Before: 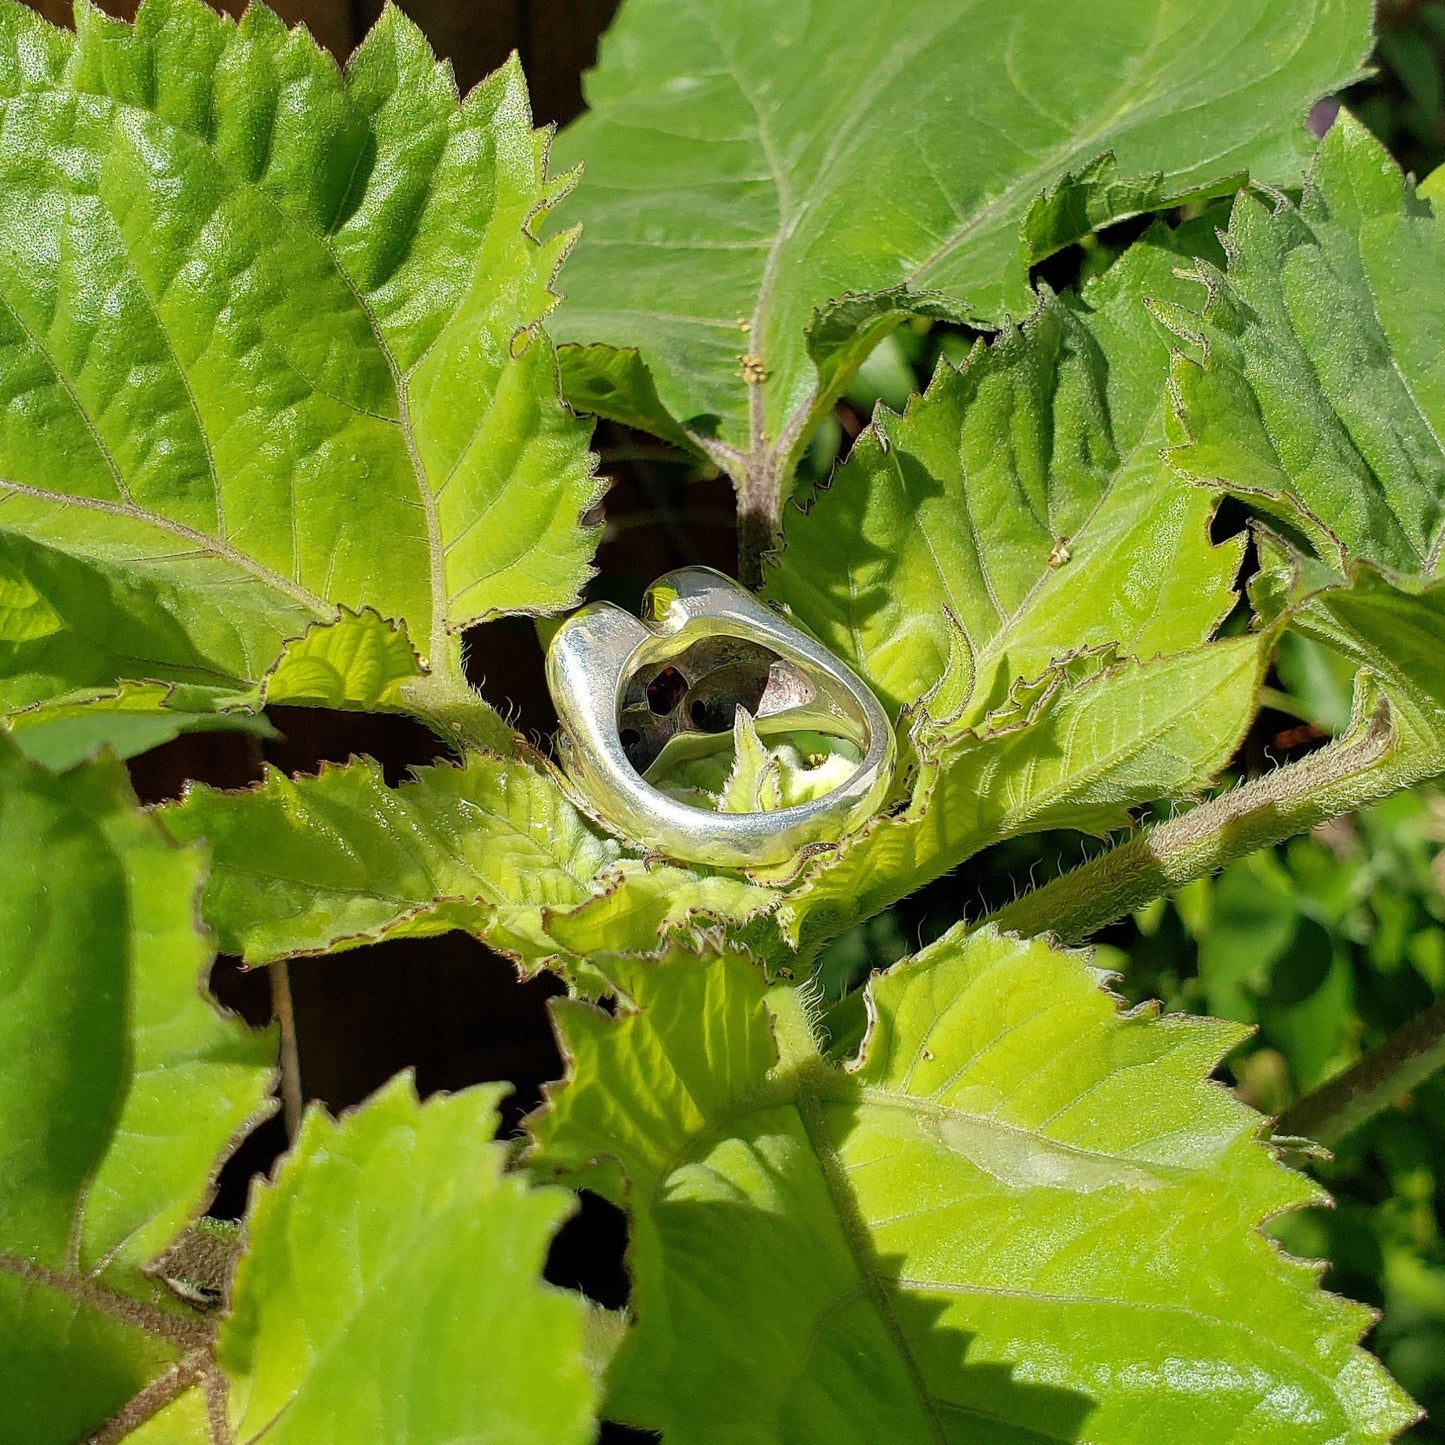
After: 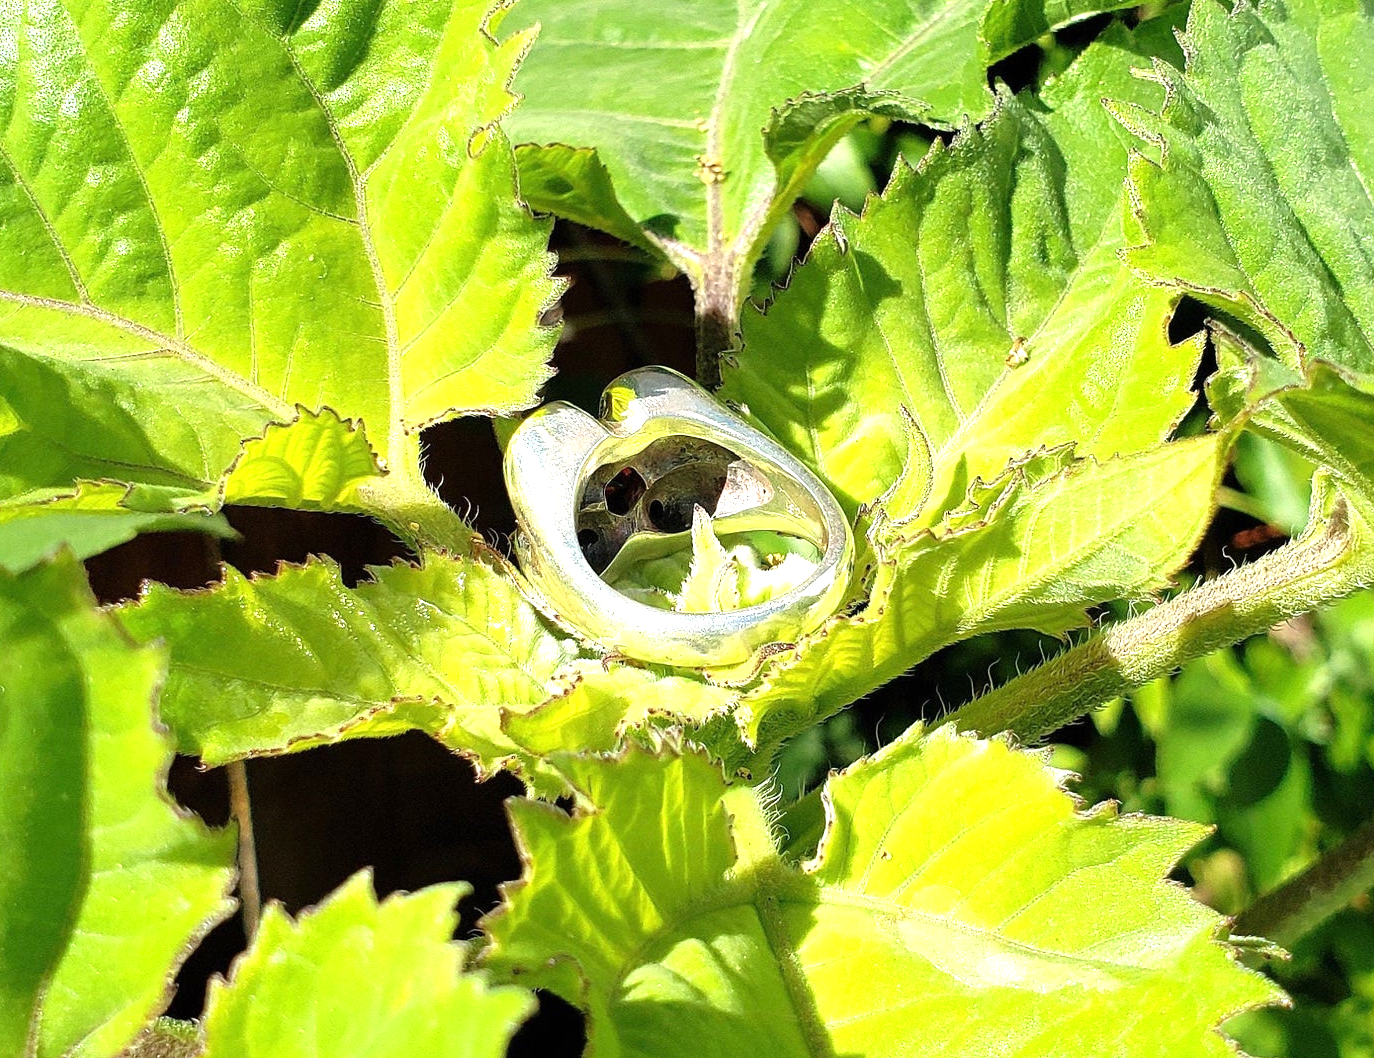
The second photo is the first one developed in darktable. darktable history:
exposure: black level correction 0, exposure 0.702 EV, compensate highlight preservation false
crop and rotate: left 2.923%, top 13.848%, right 1.951%, bottom 12.883%
tone equalizer: -8 EV -0.405 EV, -7 EV -0.362 EV, -6 EV -0.33 EV, -5 EV -0.237 EV, -3 EV 0.206 EV, -2 EV 0.322 EV, -1 EV 0.37 EV, +0 EV 0.409 EV
